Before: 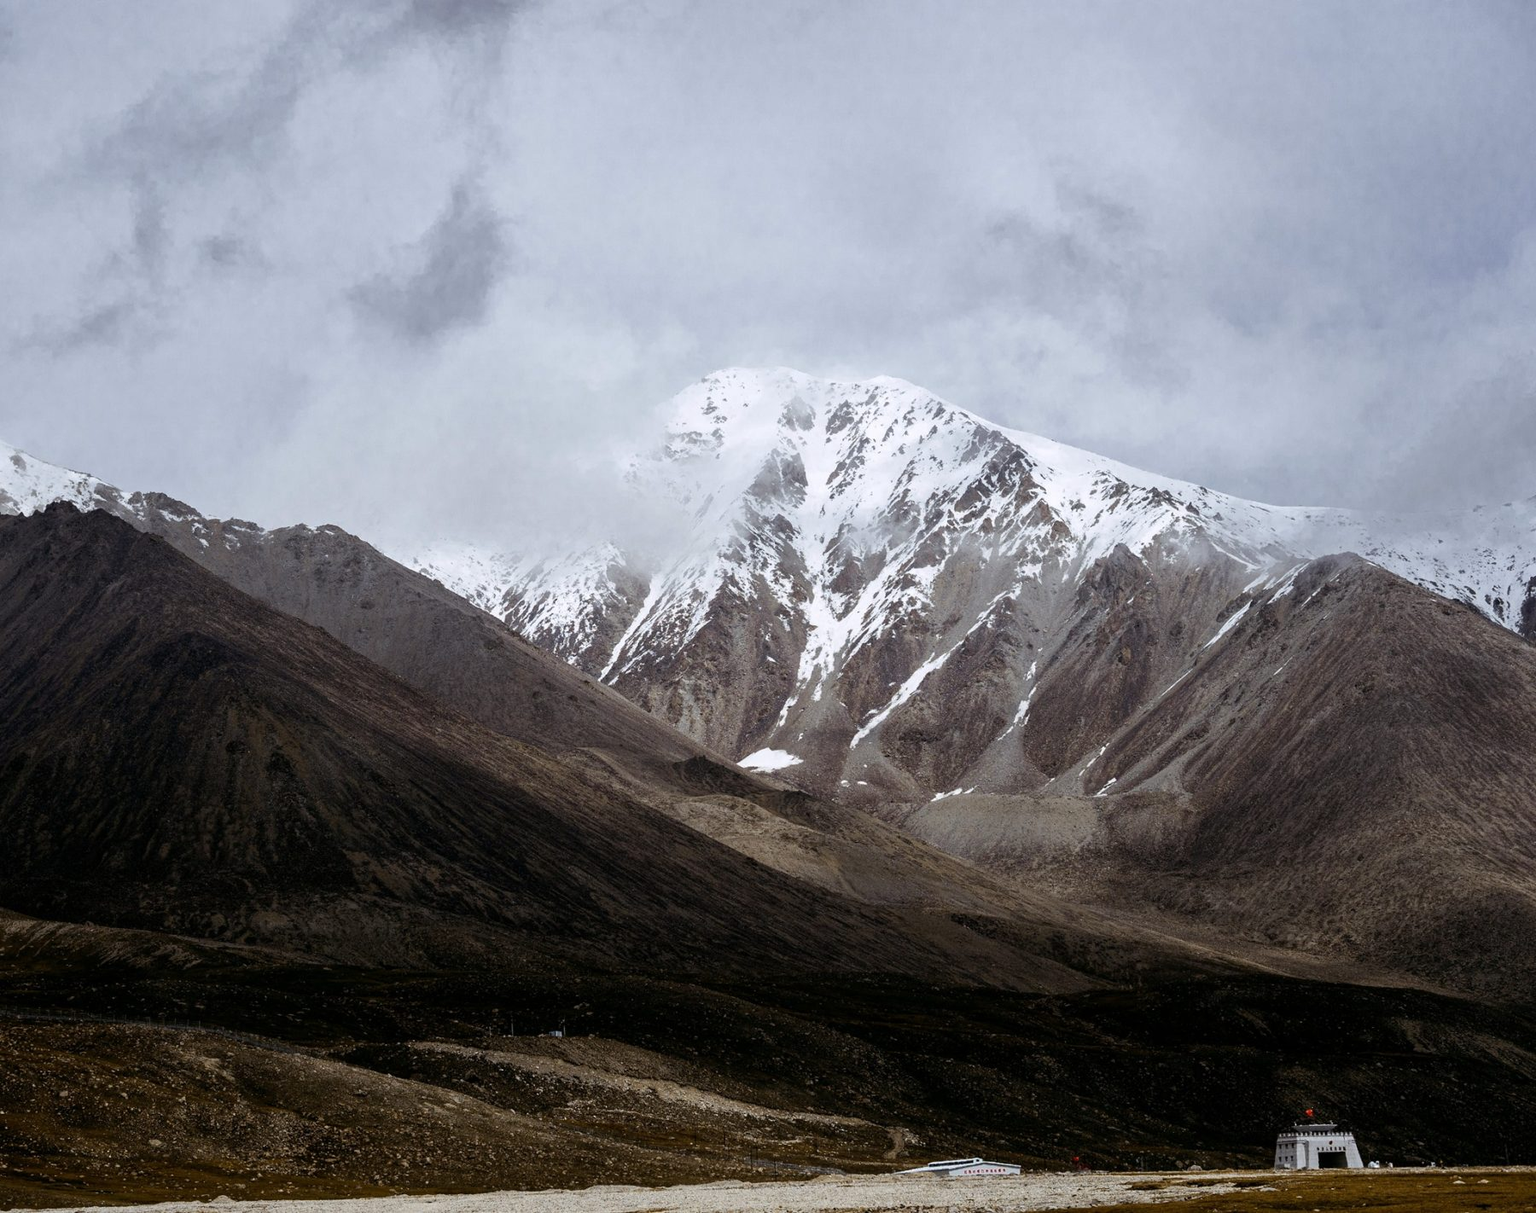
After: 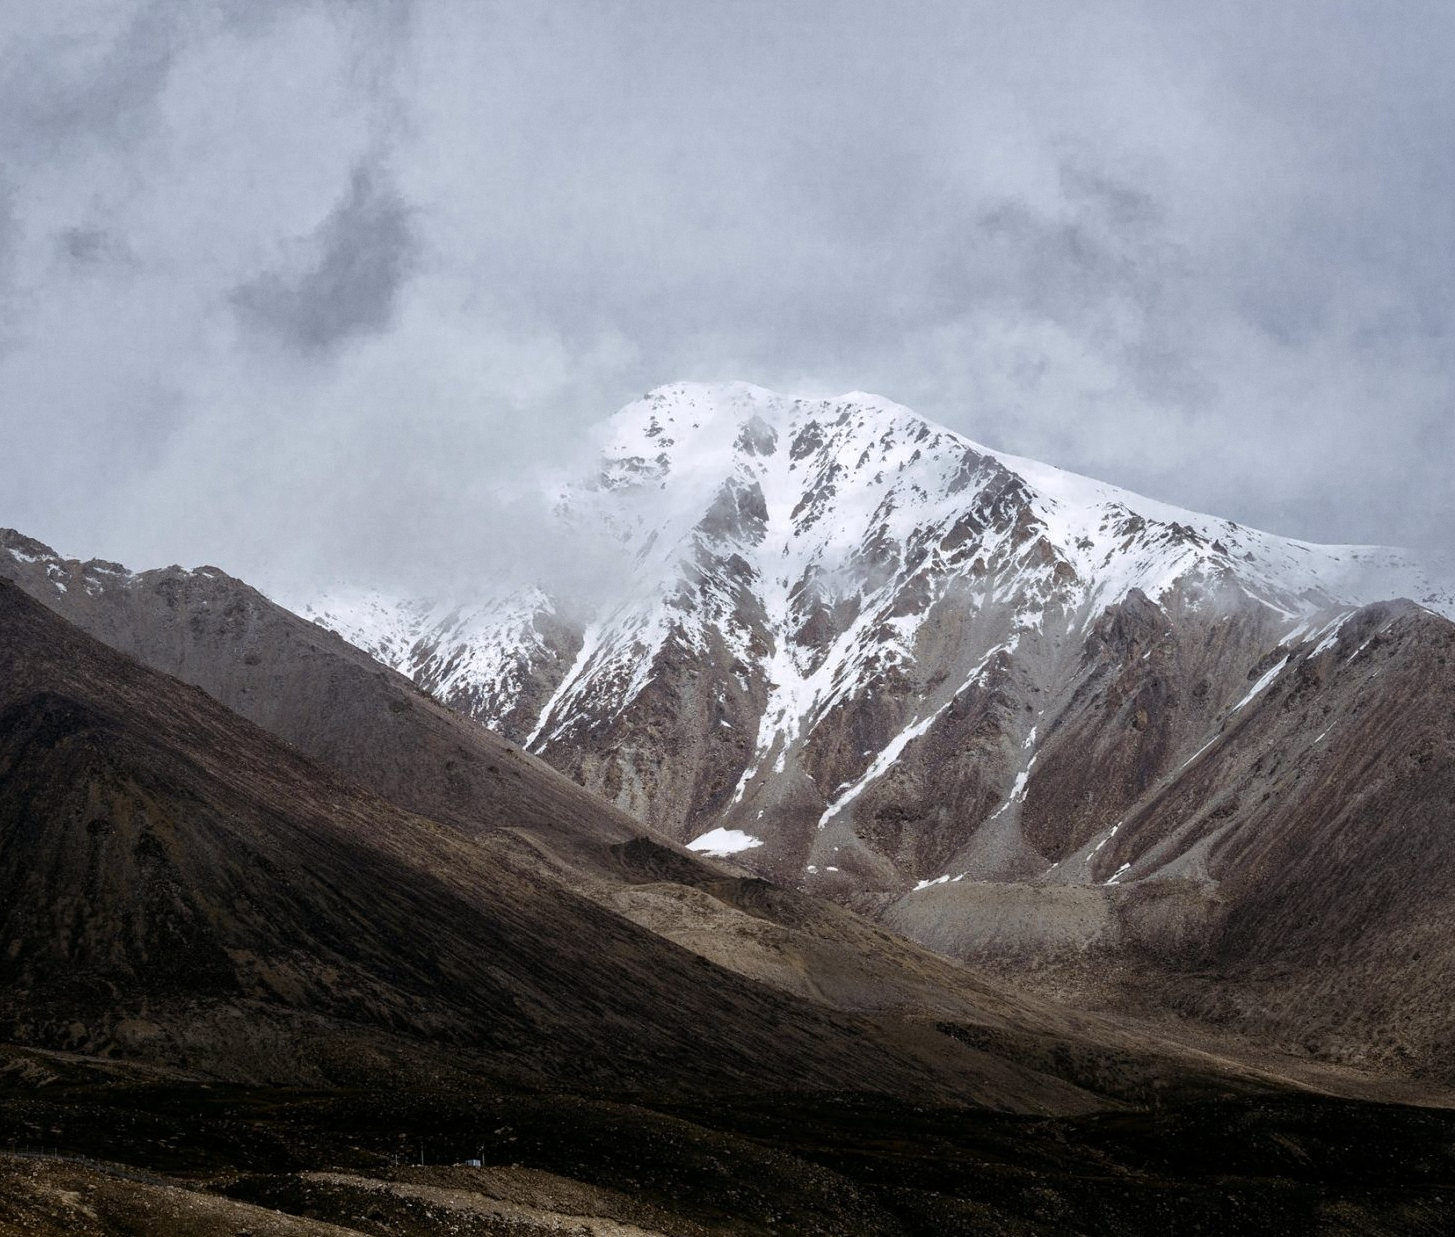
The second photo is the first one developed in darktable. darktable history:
crop: left 9.929%, top 3.475%, right 9.188%, bottom 9.529%
grain: coarseness 0.09 ISO, strength 10%
shadows and highlights: shadows 10, white point adjustment 1, highlights -40
